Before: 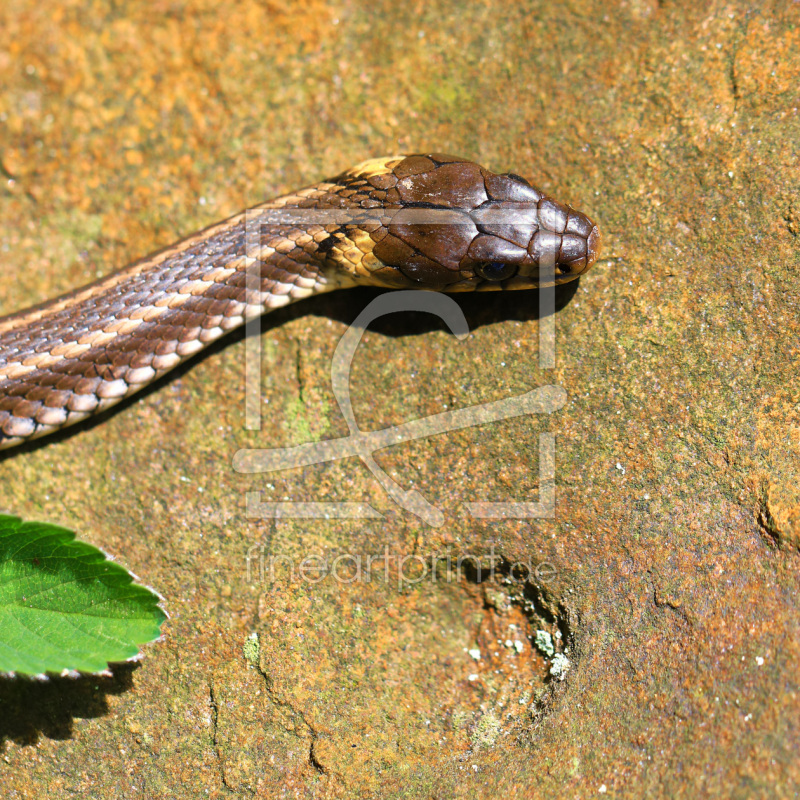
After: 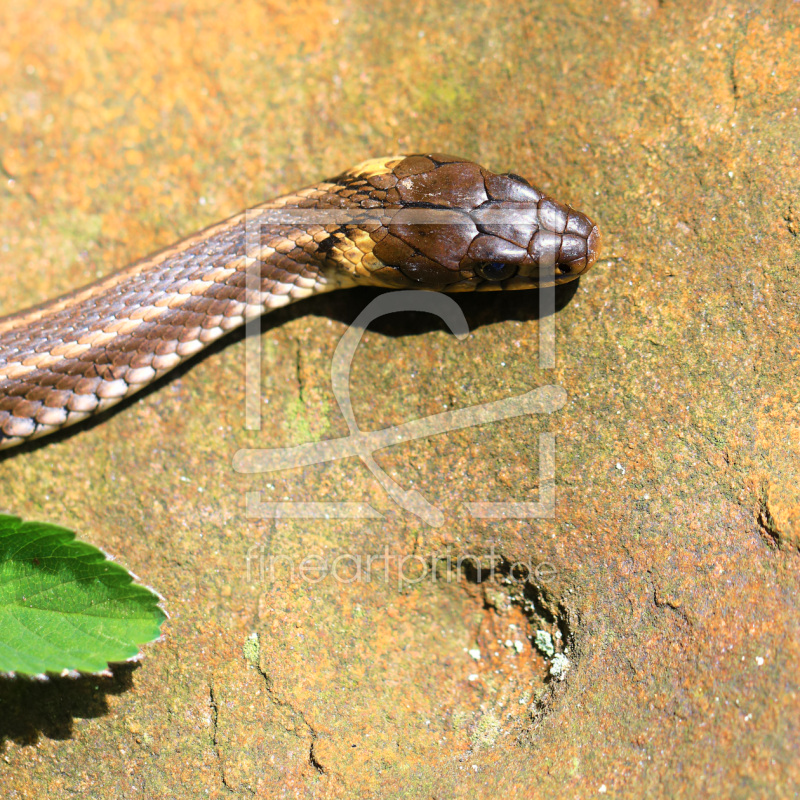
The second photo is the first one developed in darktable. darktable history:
shadows and highlights: shadows -20.98, highlights 98.37, soften with gaussian
